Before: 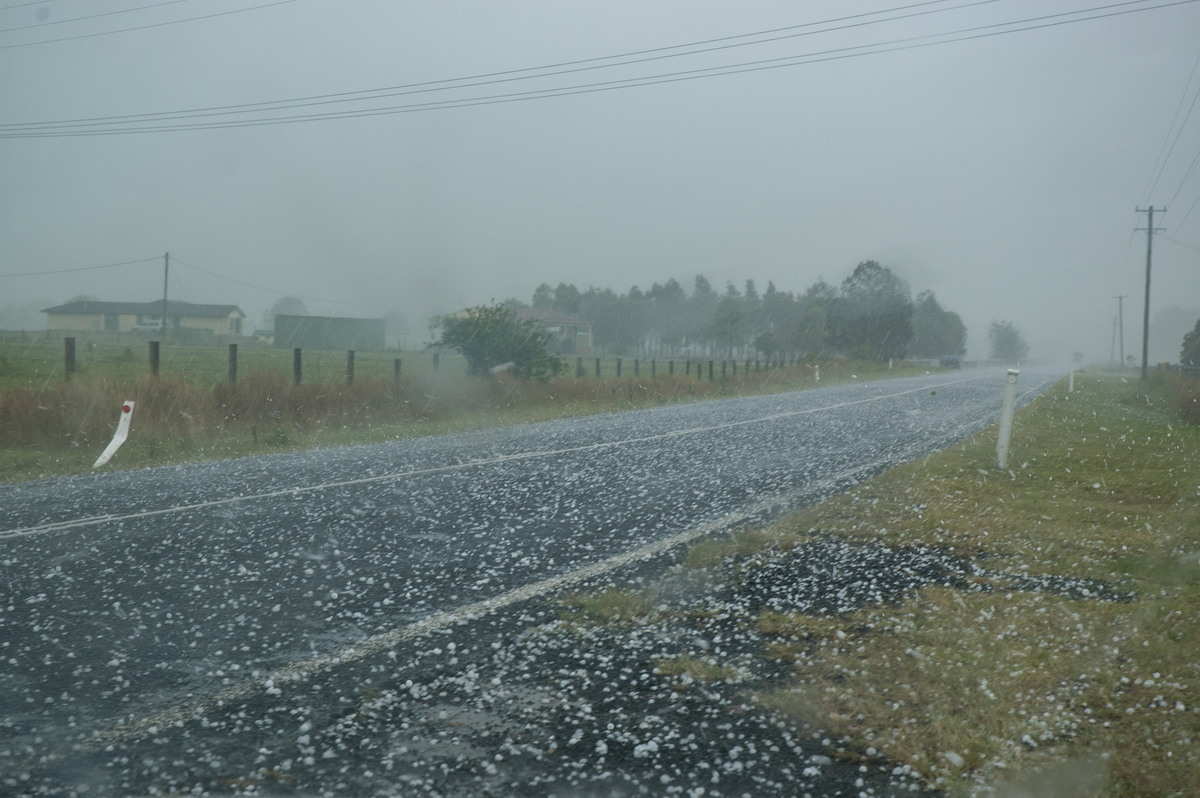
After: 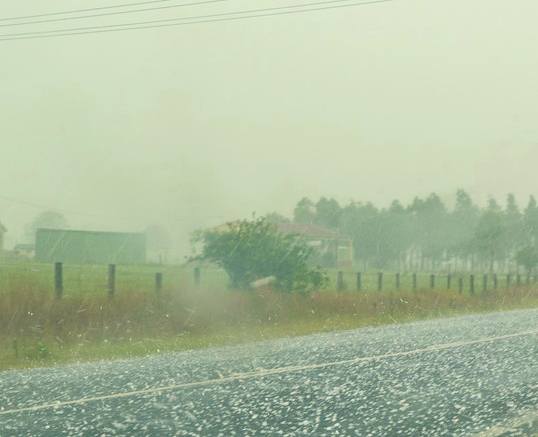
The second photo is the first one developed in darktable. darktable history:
crop: left 19.927%, top 10.838%, right 35.219%, bottom 34.325%
color correction: highlights a* 2.55, highlights b* 23.5
color balance rgb: shadows lift › chroma 2.687%, shadows lift › hue 190.32°, highlights gain › chroma 0.102%, highlights gain › hue 332.64°, perceptual saturation grading › global saturation 28.622%, perceptual saturation grading › mid-tones 12.488%, perceptual saturation grading › shadows 9.287%, perceptual brilliance grading › global brilliance 14.605%, perceptual brilliance grading › shadows -35.541%, global vibrance 20%
color zones: curves: ch0 [(0.11, 0.396) (0.195, 0.36) (0.25, 0.5) (0.303, 0.412) (0.357, 0.544) (0.75, 0.5) (0.967, 0.328)]; ch1 [(0, 0.468) (0.112, 0.512) (0.202, 0.6) (0.25, 0.5) (0.307, 0.352) (0.357, 0.544) (0.75, 0.5) (0.963, 0.524)], mix -62.33%
tone equalizer: edges refinement/feathering 500, mask exposure compensation -1.57 EV, preserve details no
contrast brightness saturation: contrast 0.103, brightness 0.315, saturation 0.142
